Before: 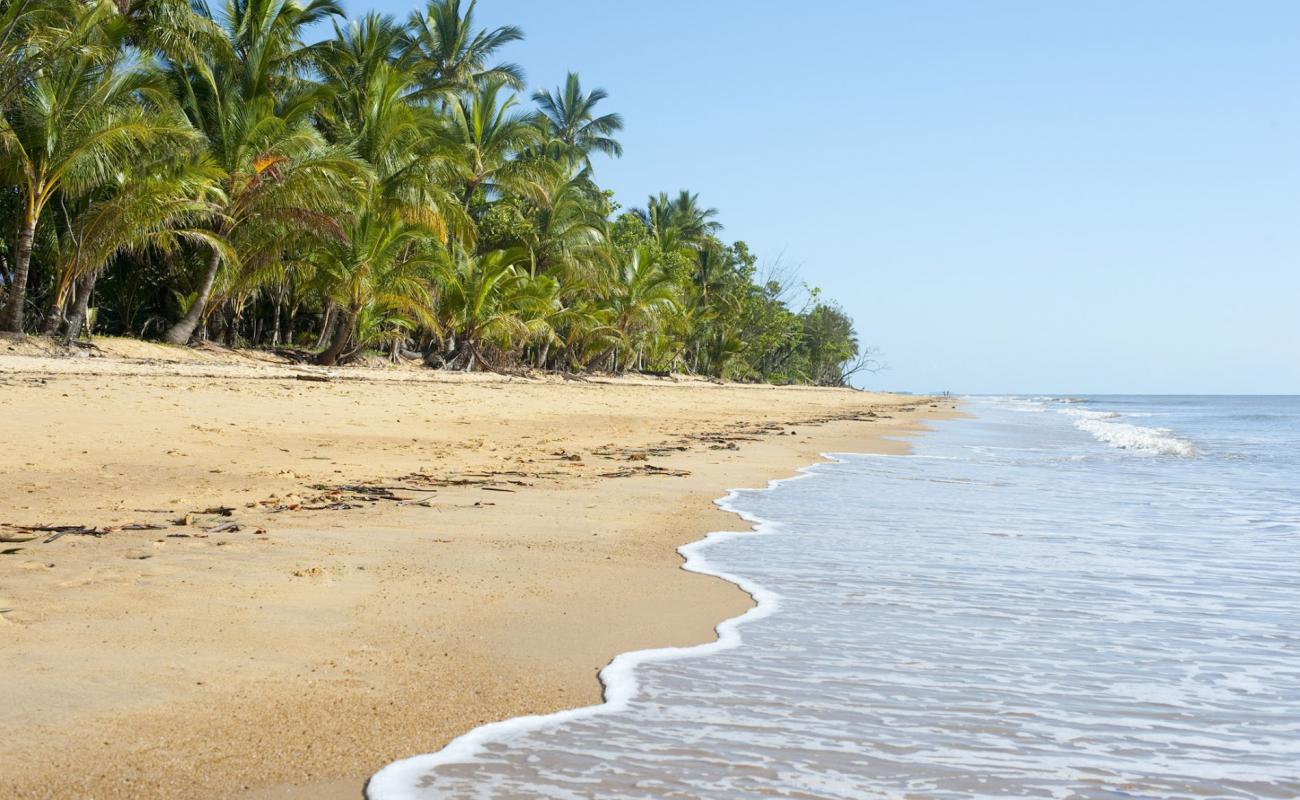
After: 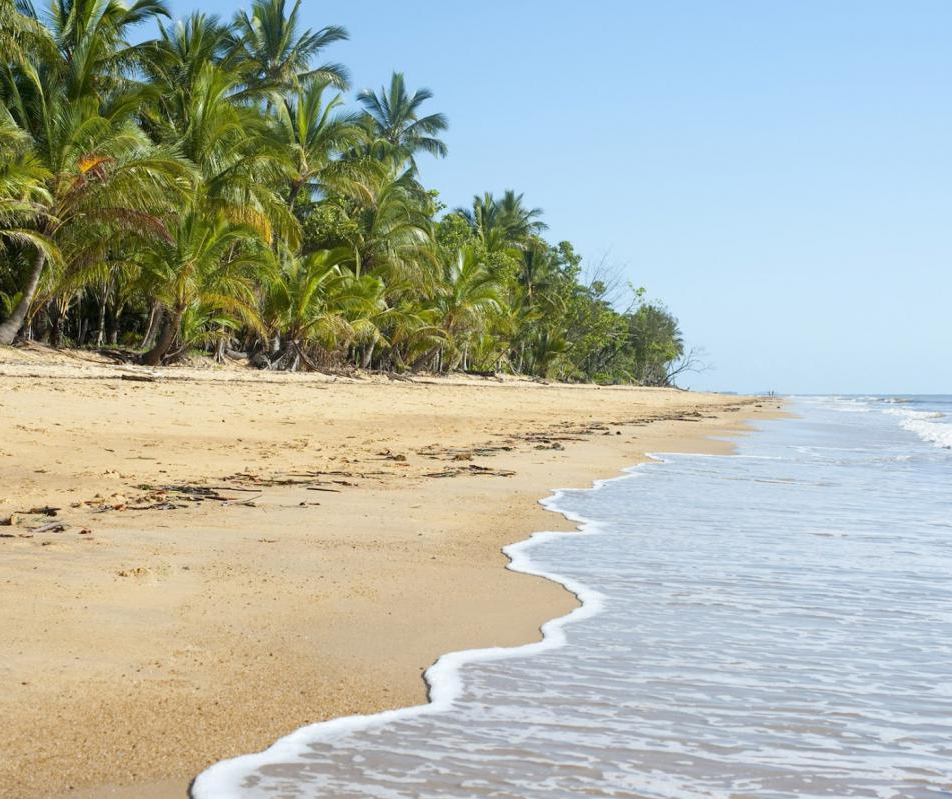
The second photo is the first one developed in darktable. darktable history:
crop: left 13.469%, right 13.24%
